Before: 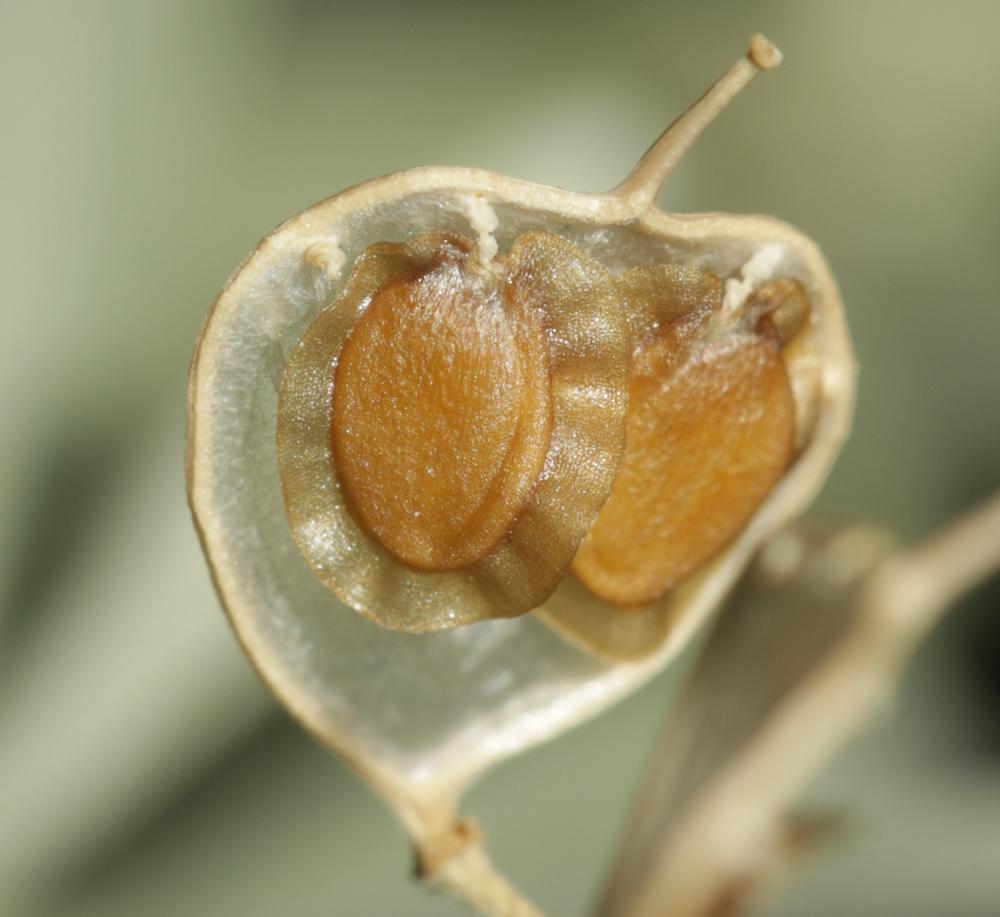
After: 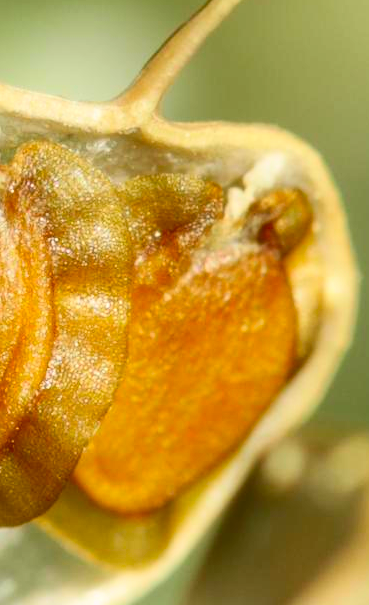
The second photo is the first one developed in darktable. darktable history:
crop and rotate: left 49.839%, top 10.132%, right 13.227%, bottom 23.866%
contrast brightness saturation: contrast 0.266, brightness 0.017, saturation 0.869
